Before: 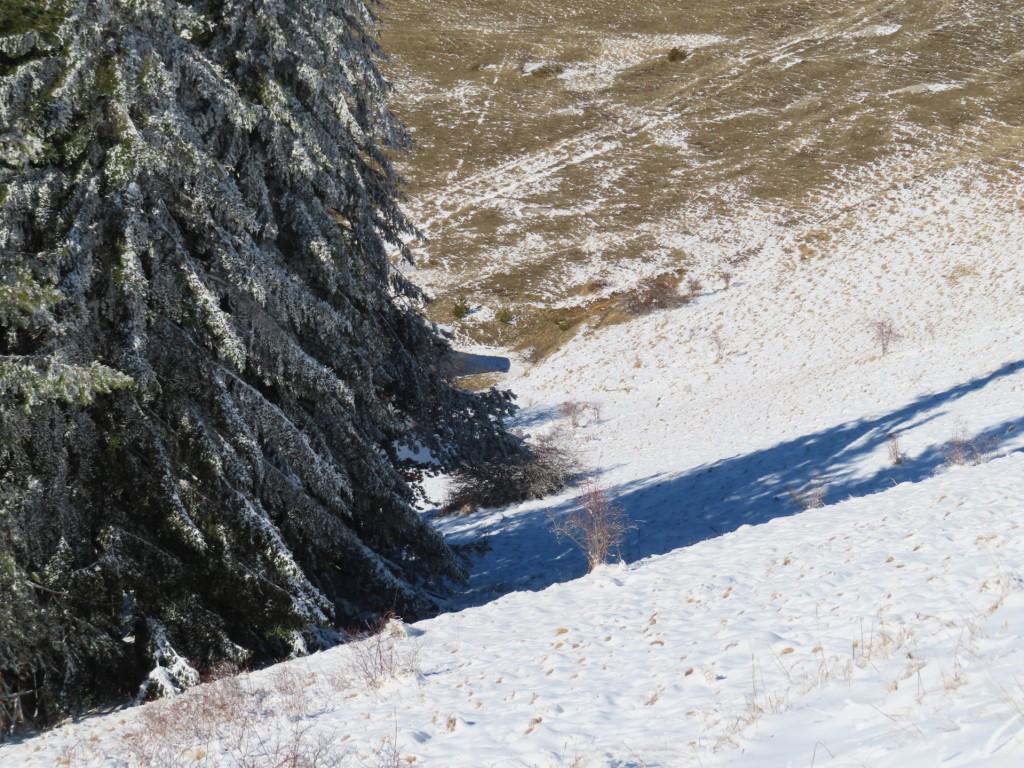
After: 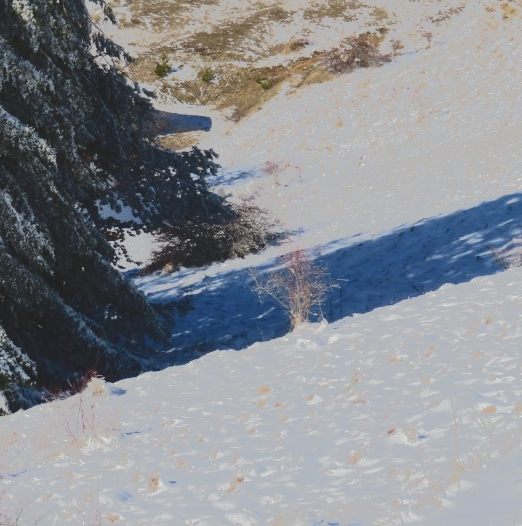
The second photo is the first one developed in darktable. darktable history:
crop and rotate: left 29.154%, top 31.39%, right 19.833%
tone curve: curves: ch0 [(0, 0) (0.003, 0.118) (0.011, 0.118) (0.025, 0.122) (0.044, 0.131) (0.069, 0.142) (0.1, 0.155) (0.136, 0.168) (0.177, 0.183) (0.224, 0.216) (0.277, 0.265) (0.335, 0.337) (0.399, 0.415) (0.468, 0.506) (0.543, 0.586) (0.623, 0.665) (0.709, 0.716) (0.801, 0.737) (0.898, 0.744) (1, 1)], color space Lab, independent channels, preserve colors none
